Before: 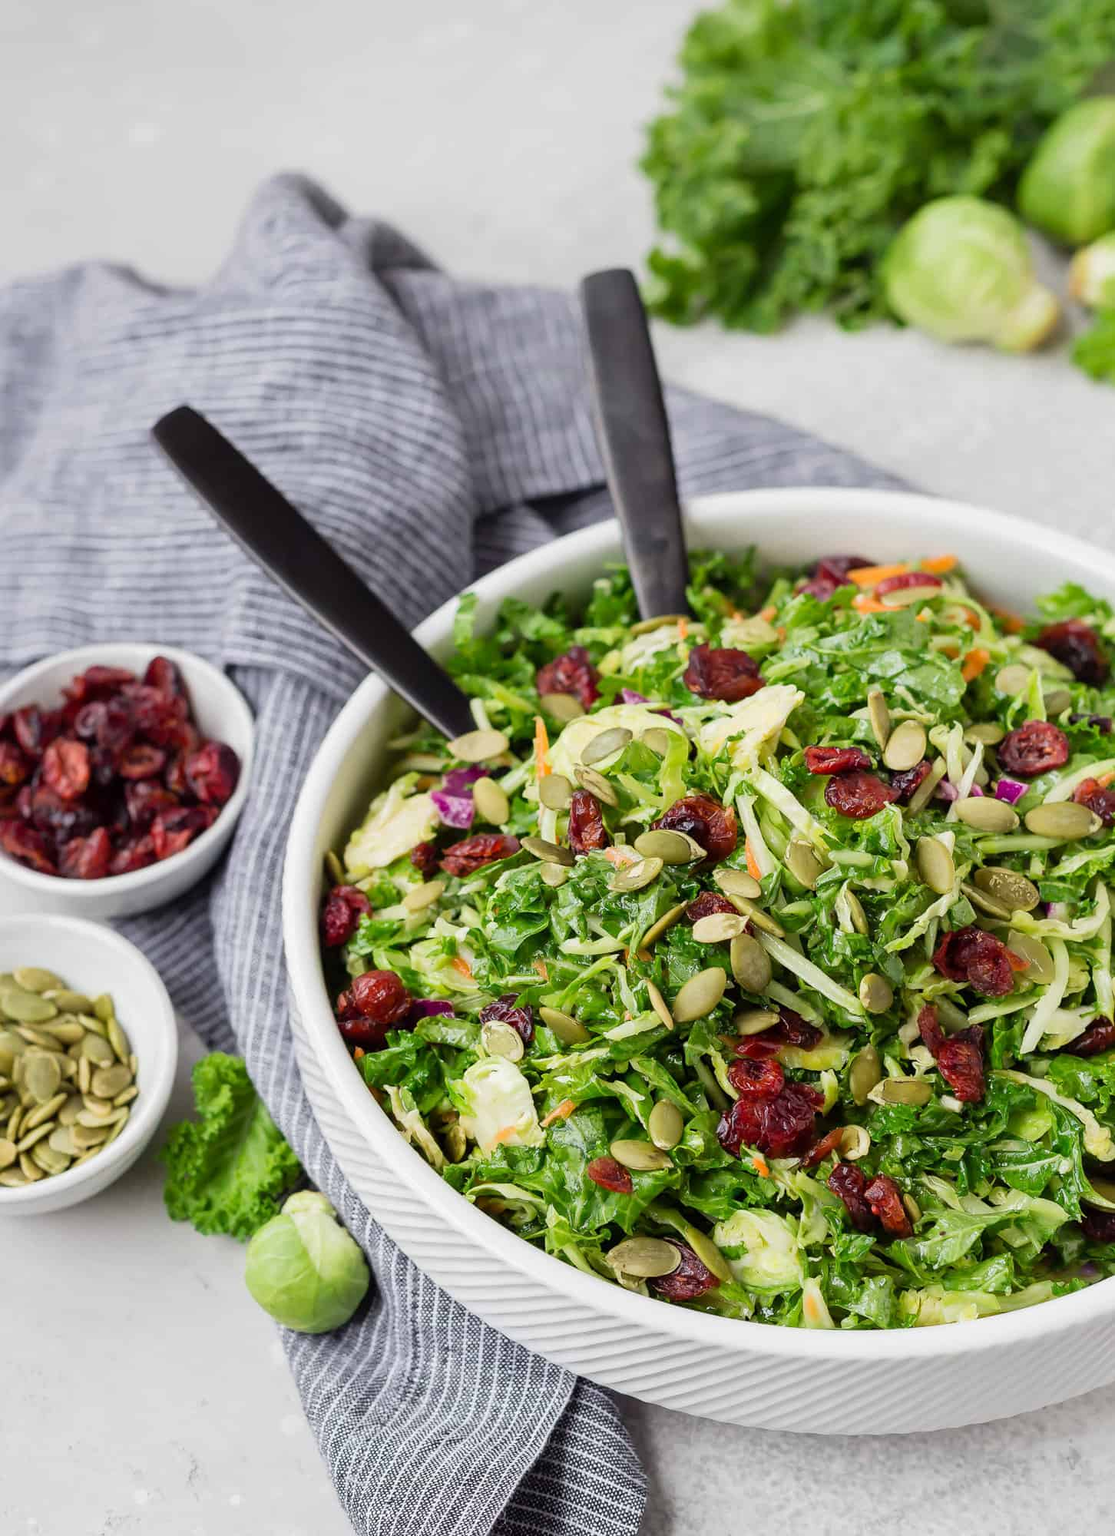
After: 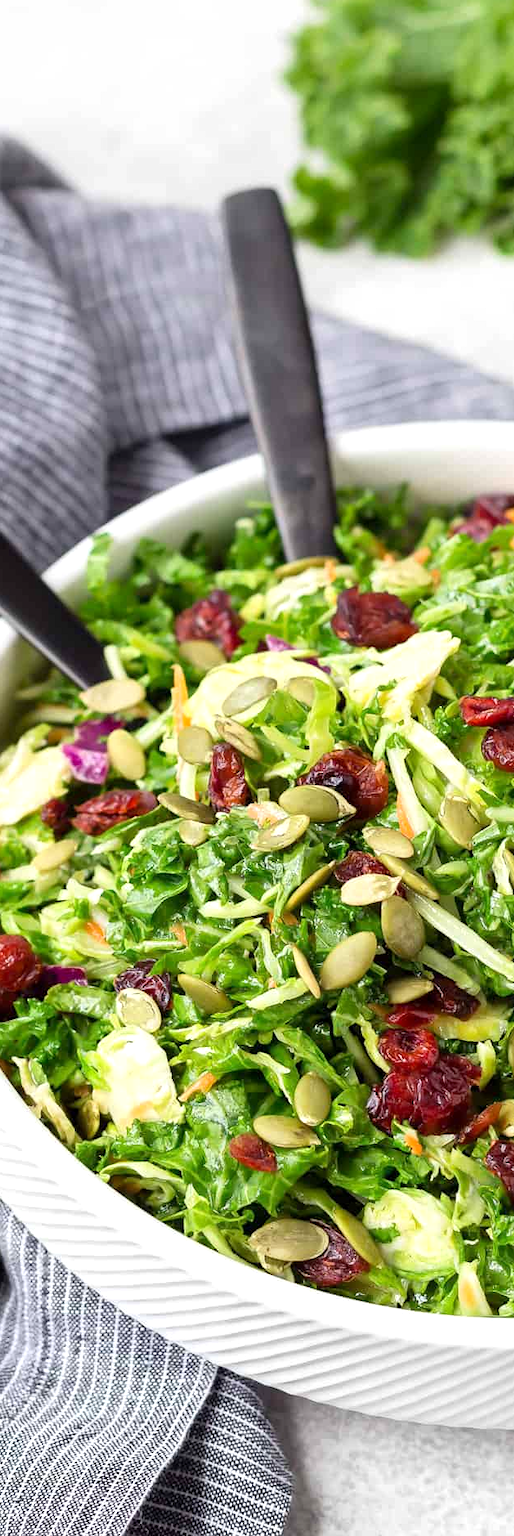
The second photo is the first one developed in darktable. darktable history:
exposure: black level correction 0.001, exposure 0.5 EV, compensate exposure bias true, compensate highlight preservation false
crop: left 33.452%, top 6.025%, right 23.155%
